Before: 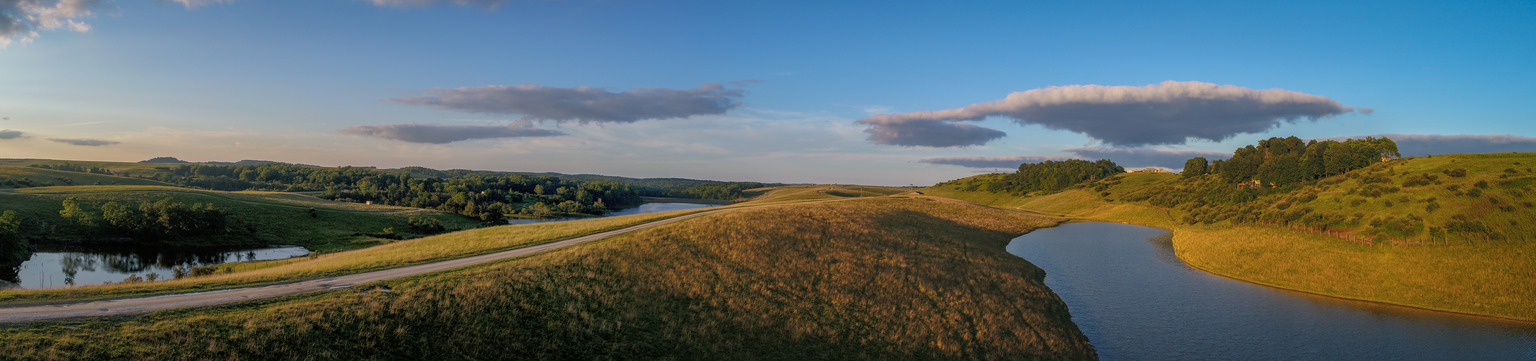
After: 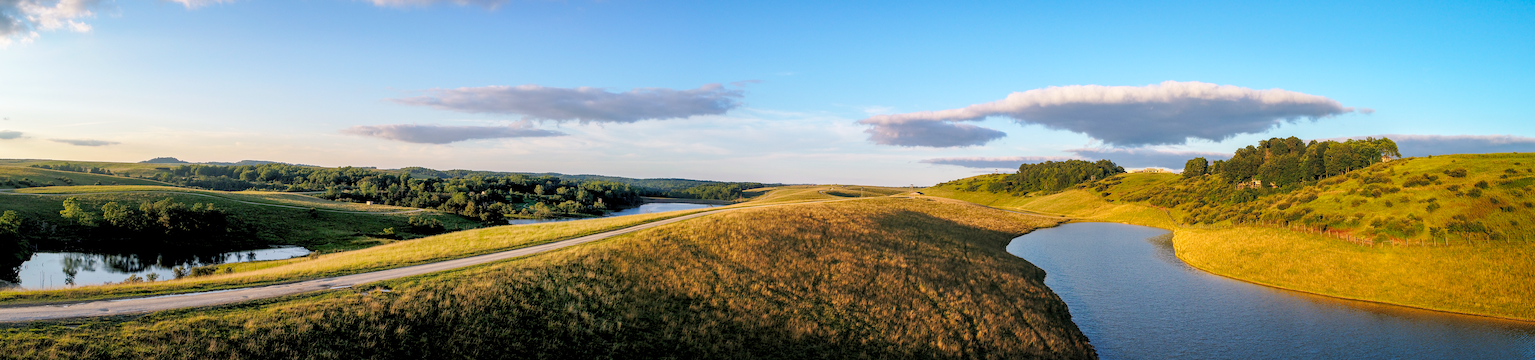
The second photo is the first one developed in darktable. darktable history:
base curve: curves: ch0 [(0, 0) (0.005, 0.002) (0.15, 0.3) (0.4, 0.7) (0.75, 0.95) (1, 1)], preserve colors none
levels: levels [0.073, 0.497, 0.972]
